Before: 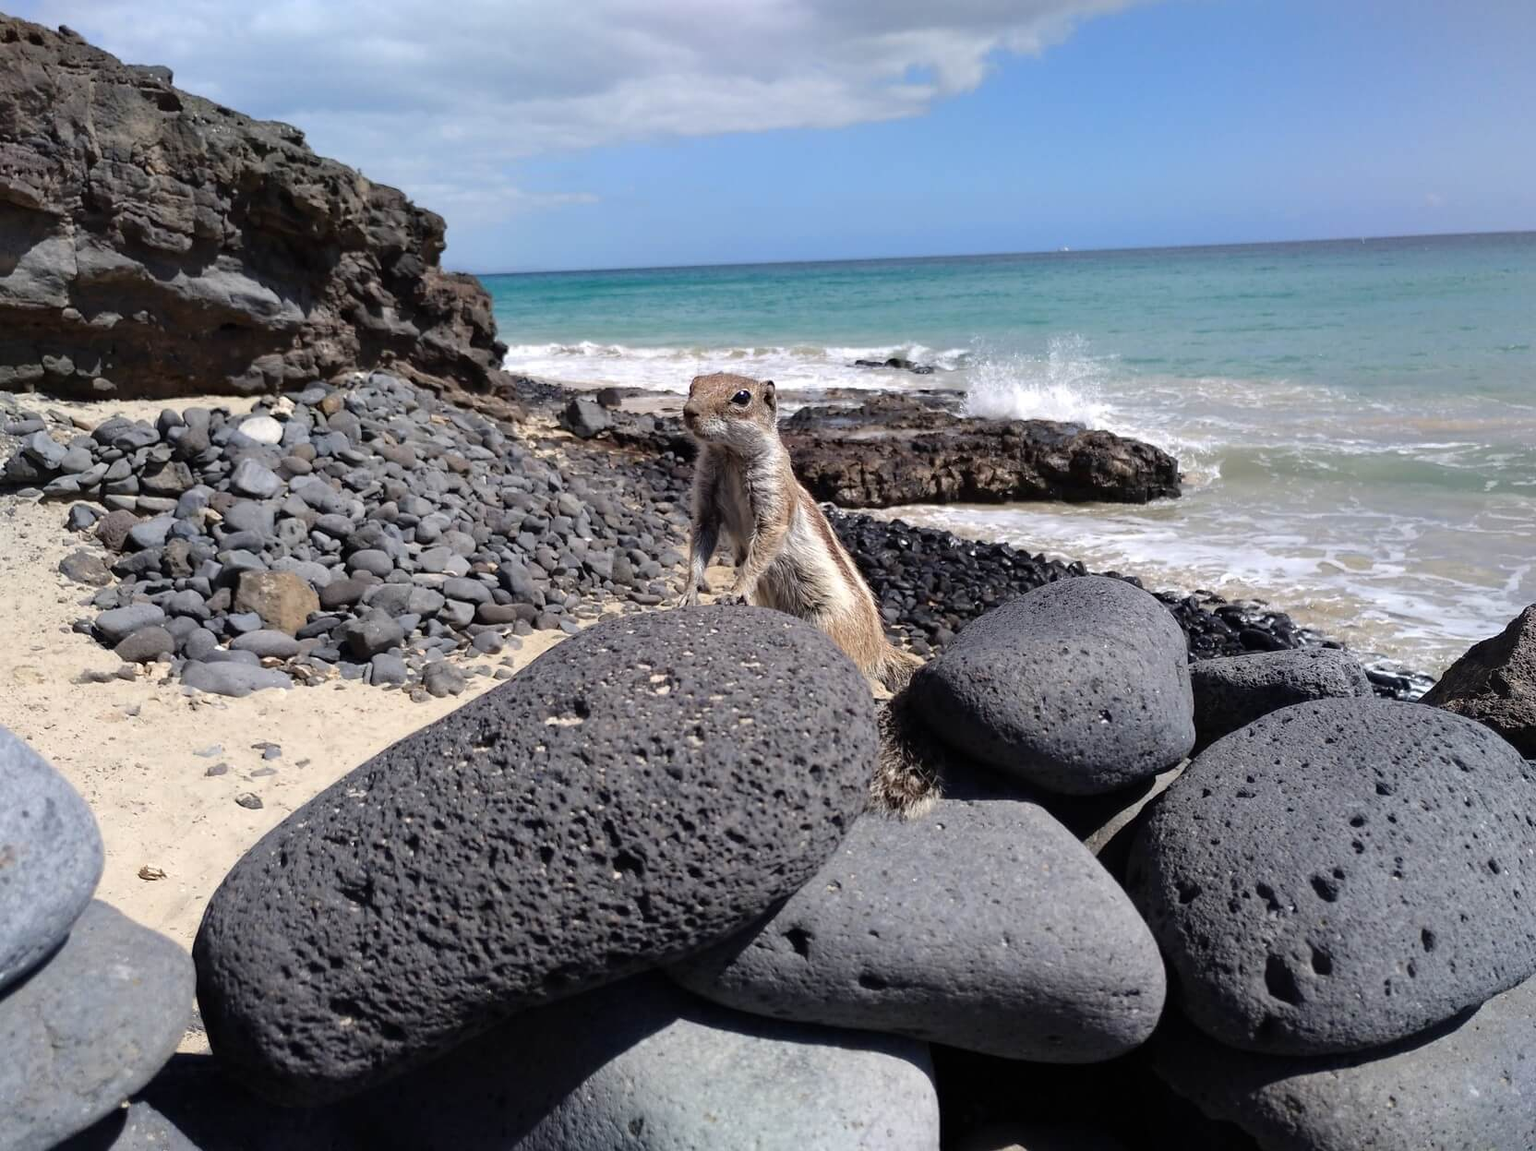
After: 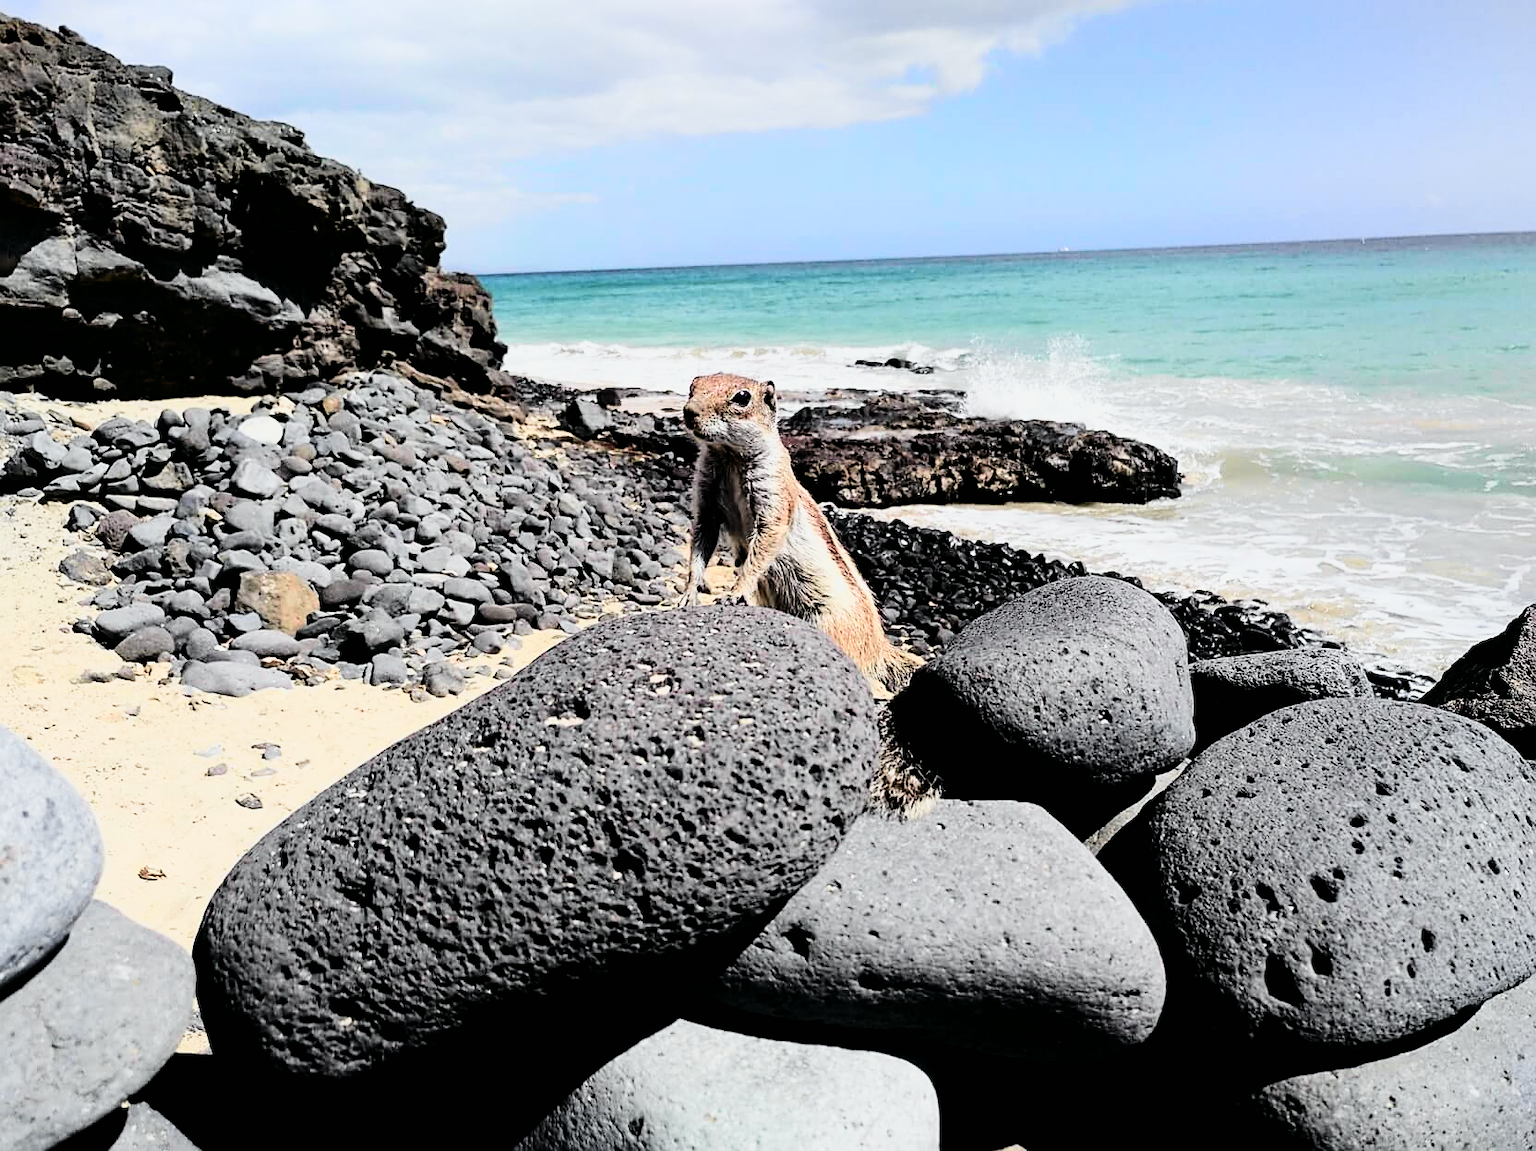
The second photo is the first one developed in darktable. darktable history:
sharpen: on, module defaults
filmic rgb: black relative exposure -5 EV, white relative exposure 3.5 EV, hardness 3.19, contrast 1.2, highlights saturation mix -50%
tone curve: curves: ch0 [(0, 0) (0.131, 0.094) (0.326, 0.386) (0.481, 0.623) (0.593, 0.764) (0.812, 0.933) (1, 0.974)]; ch1 [(0, 0) (0.366, 0.367) (0.475, 0.453) (0.494, 0.493) (0.504, 0.497) (0.553, 0.584) (1, 1)]; ch2 [(0, 0) (0.333, 0.346) (0.375, 0.375) (0.424, 0.43) (0.476, 0.492) (0.502, 0.503) (0.533, 0.556) (0.566, 0.599) (0.614, 0.653) (1, 1)], color space Lab, independent channels, preserve colors none
